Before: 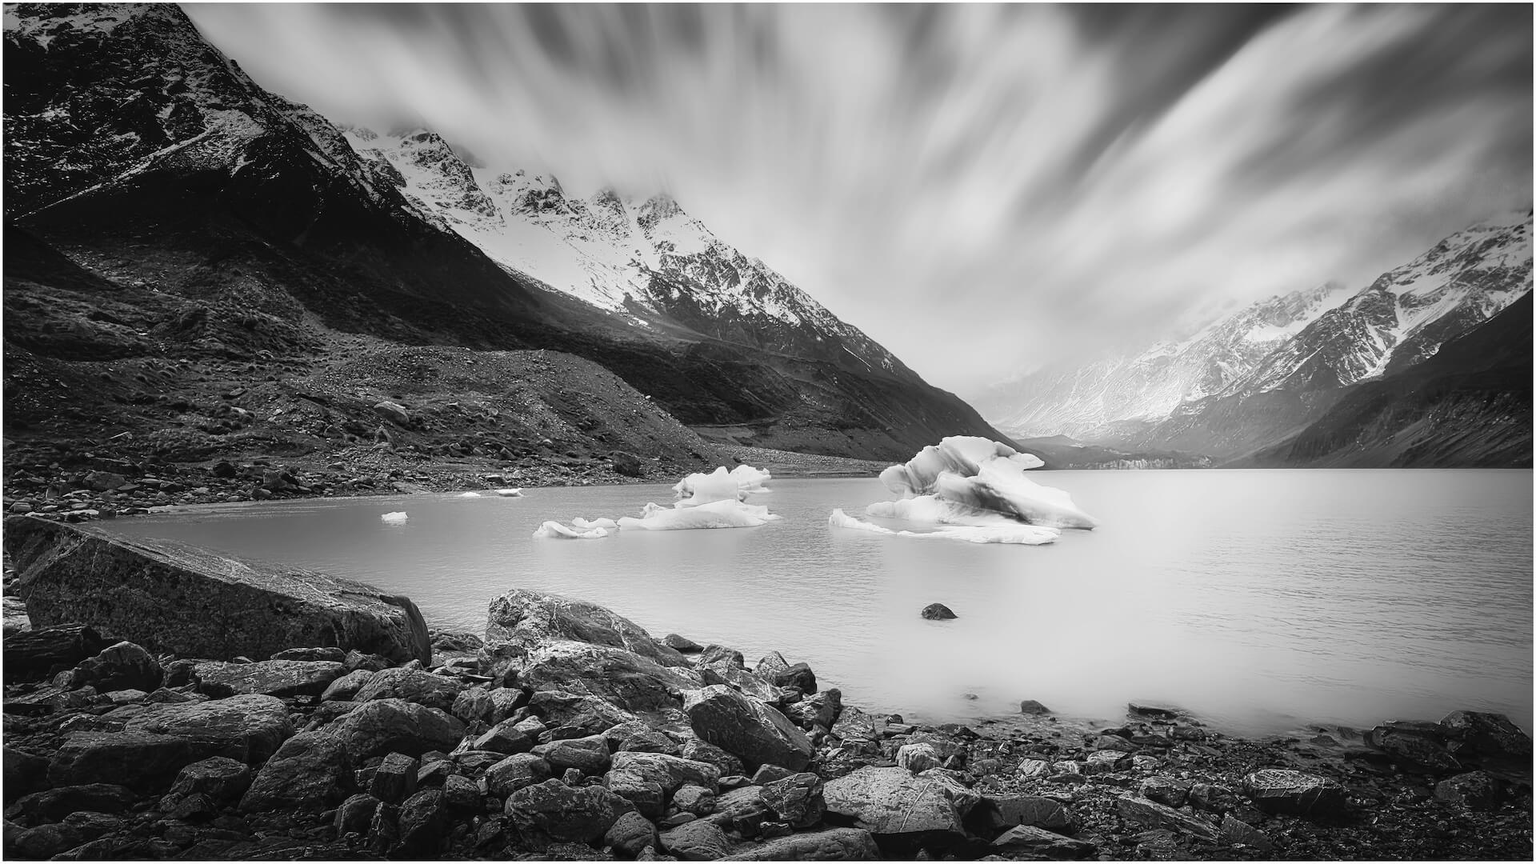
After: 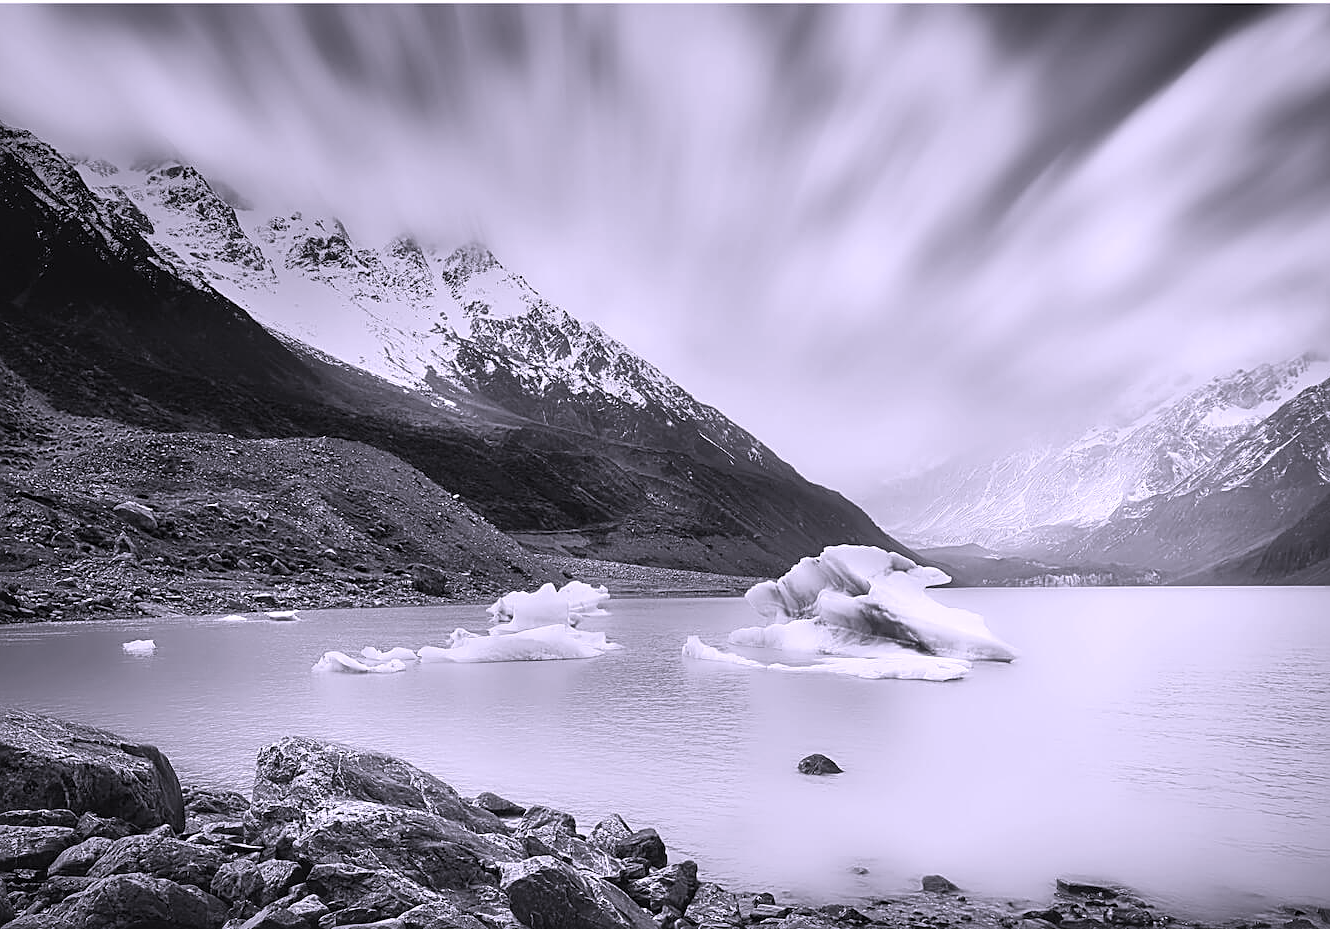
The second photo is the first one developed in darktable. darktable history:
sharpen: on, module defaults
crop: left 18.479%, right 12.2%, bottom 13.971%
white balance: red 1.042, blue 1.17
